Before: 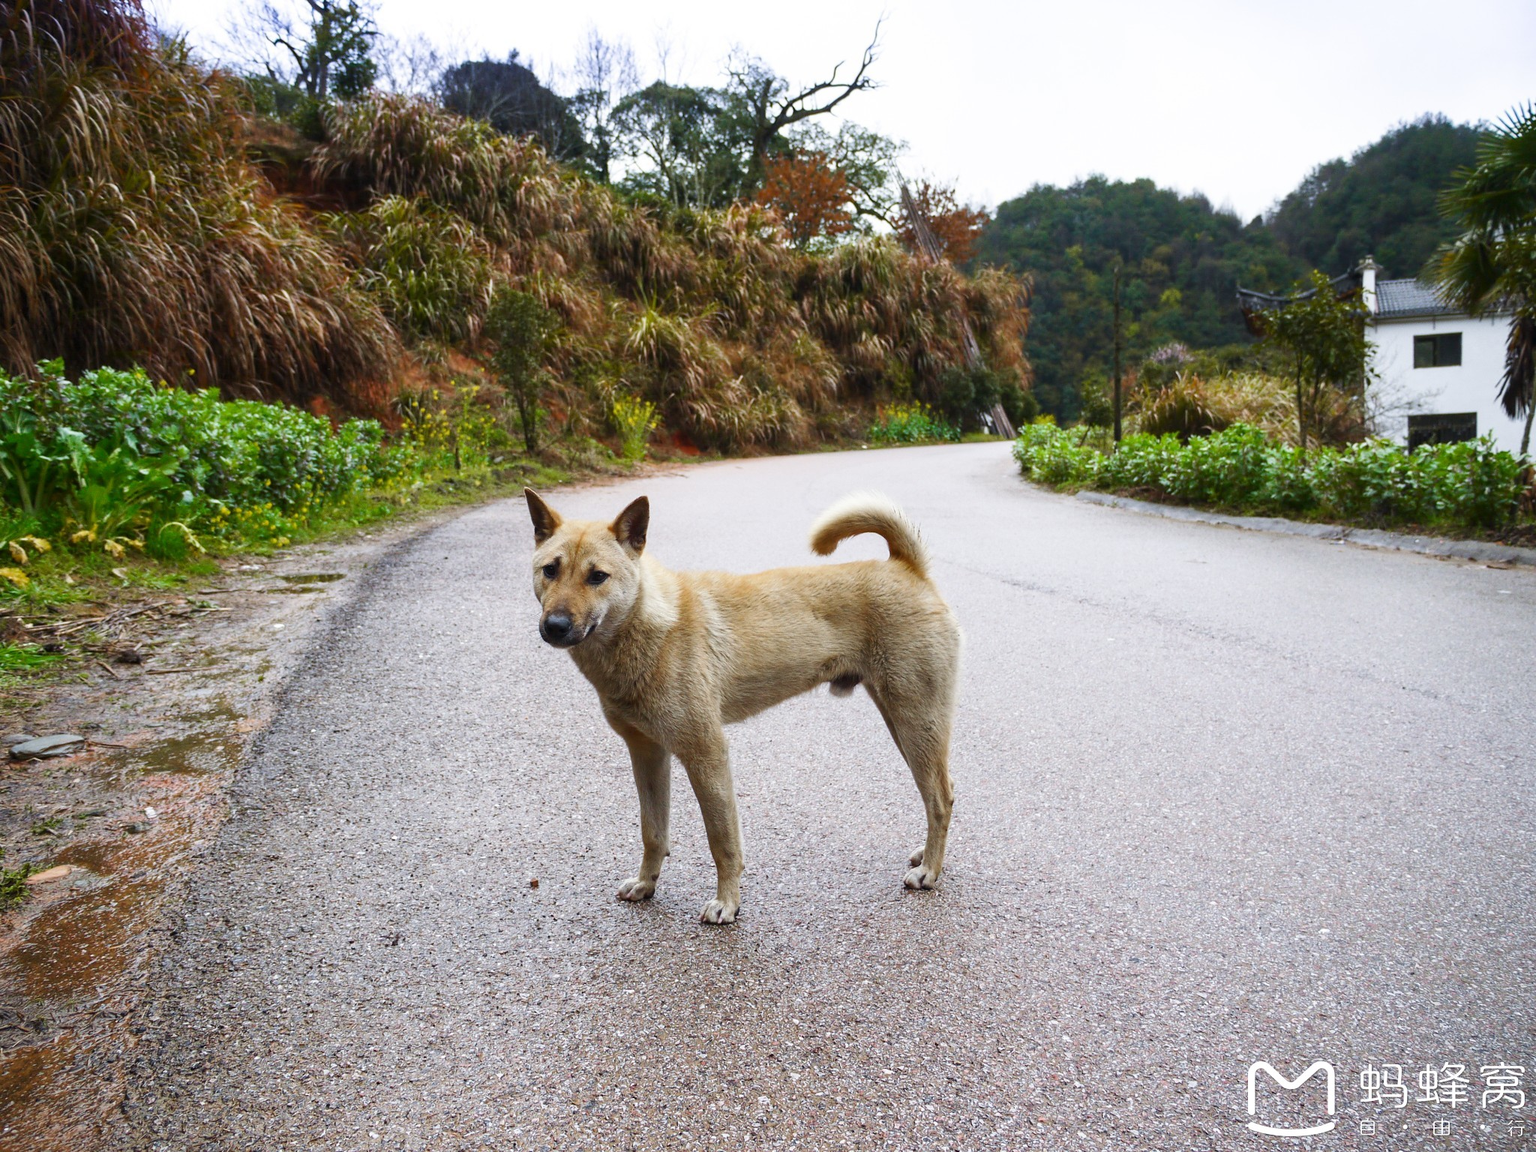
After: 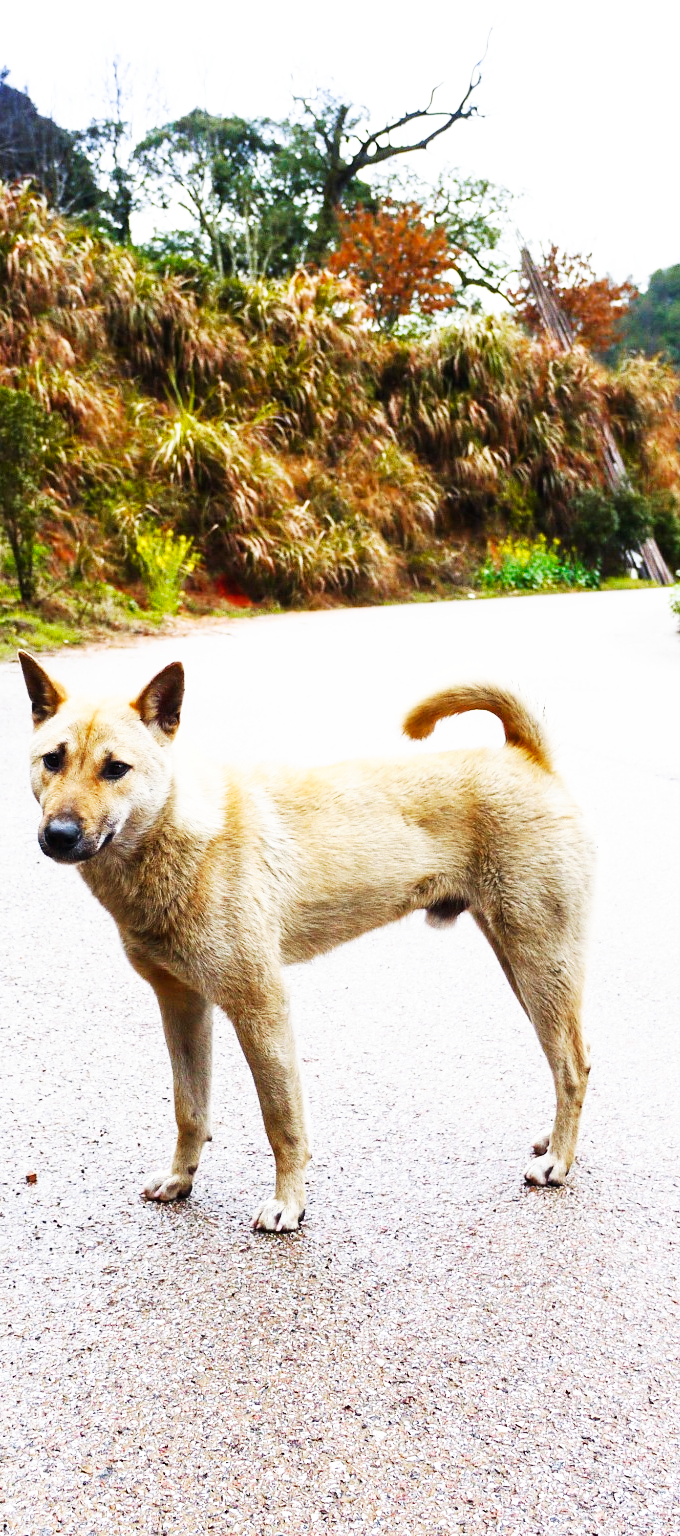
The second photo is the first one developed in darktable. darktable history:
base curve: curves: ch0 [(0, 0) (0.007, 0.004) (0.027, 0.03) (0.046, 0.07) (0.207, 0.54) (0.442, 0.872) (0.673, 0.972) (1, 1)], preserve colors none
crop: left 33.294%, right 33.455%
